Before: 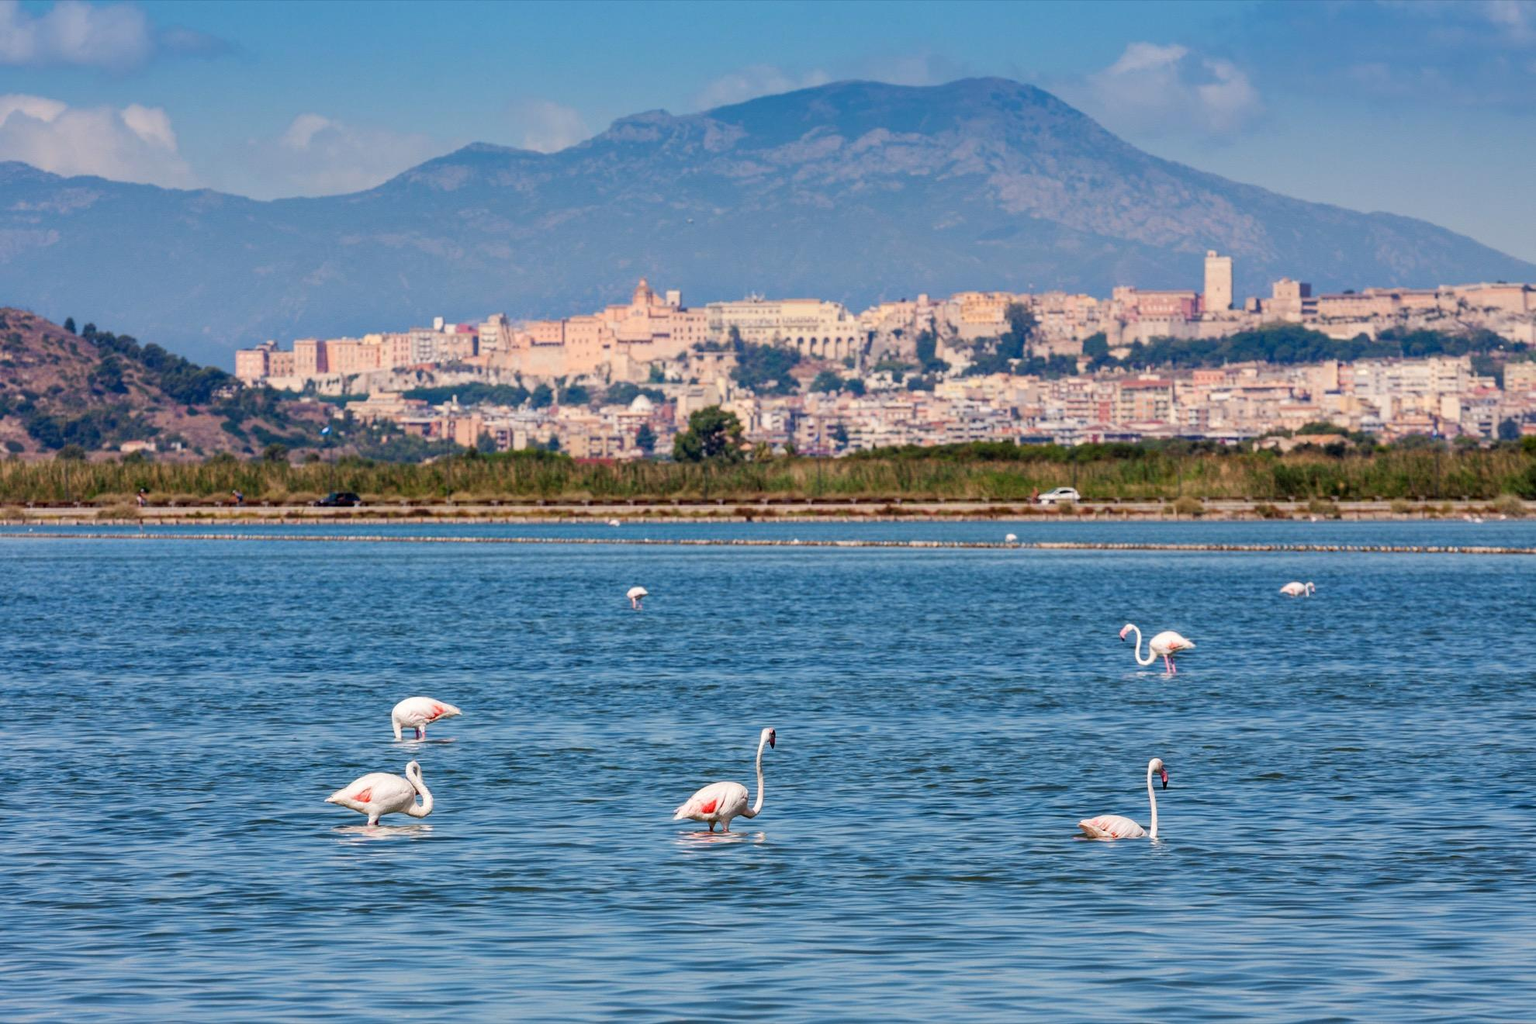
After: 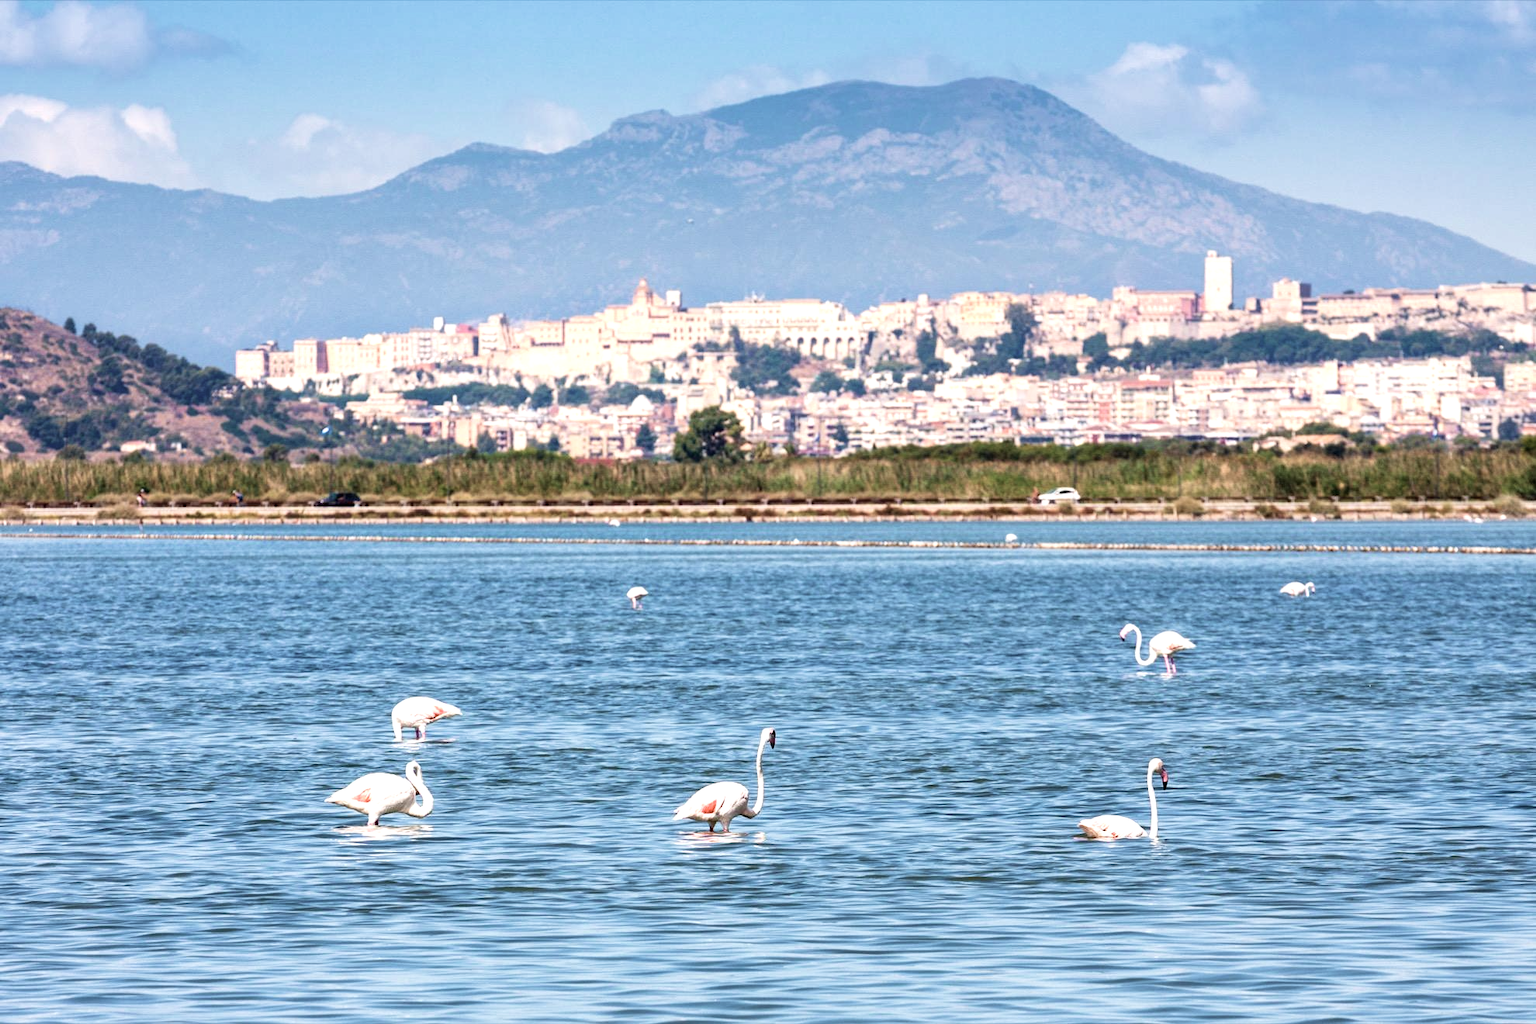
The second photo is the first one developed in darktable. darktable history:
contrast brightness saturation: contrast 0.1, saturation -0.36
velvia: on, module defaults
exposure: black level correction 0, exposure 0.9 EV, compensate highlight preservation false
